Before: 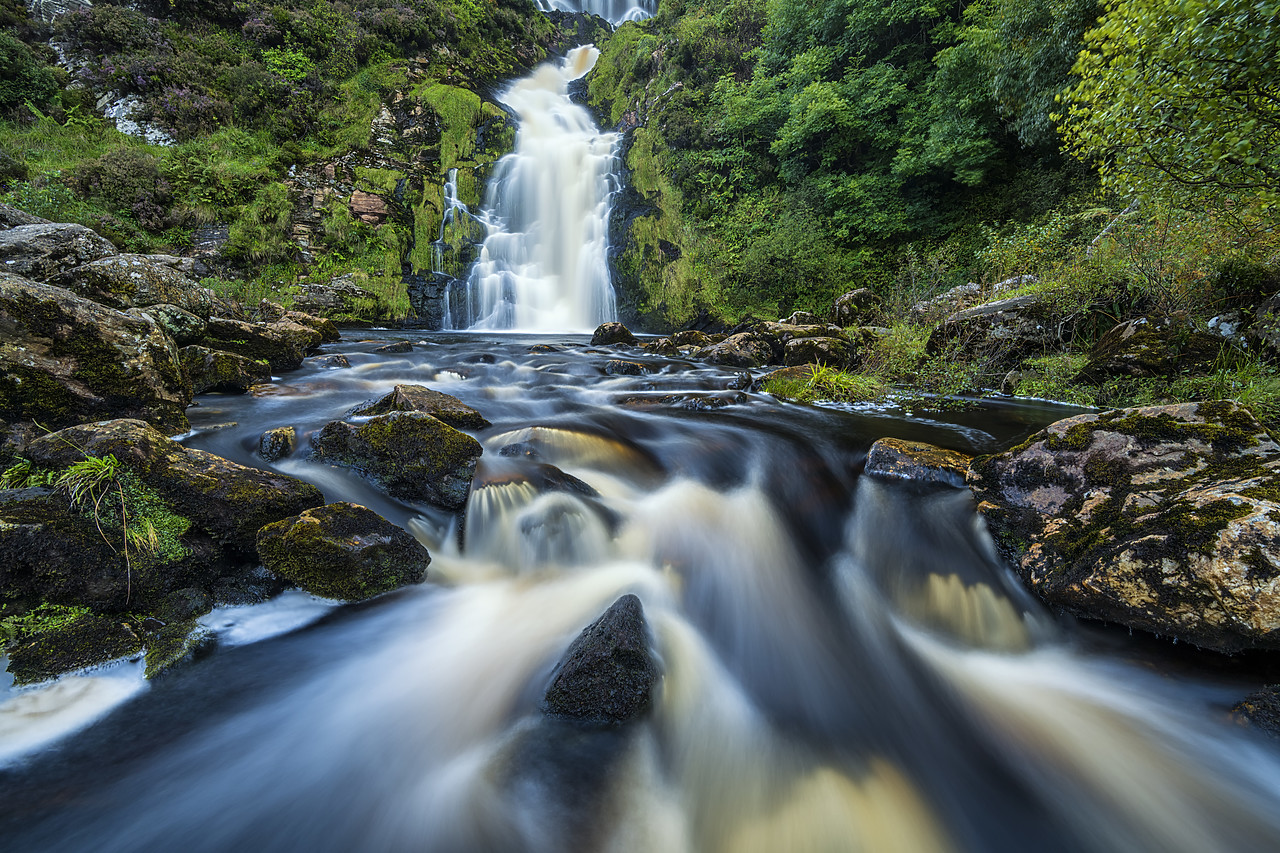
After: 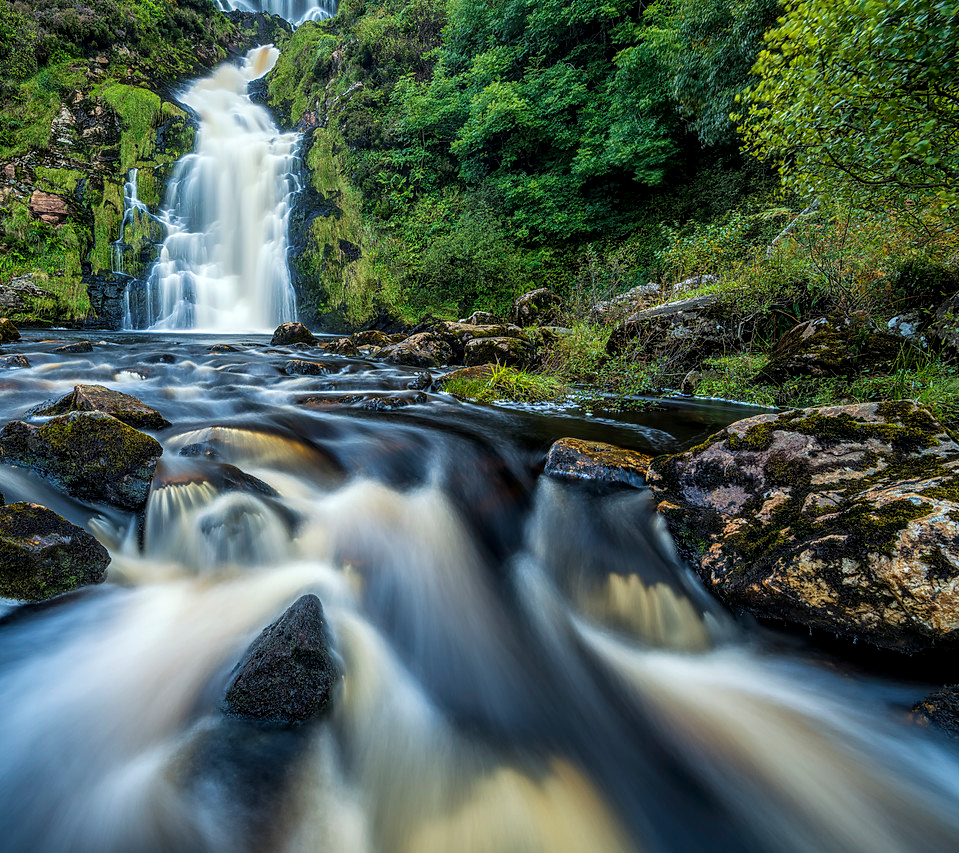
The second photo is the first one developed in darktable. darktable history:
local contrast: on, module defaults
crop and rotate: left 25.048%
